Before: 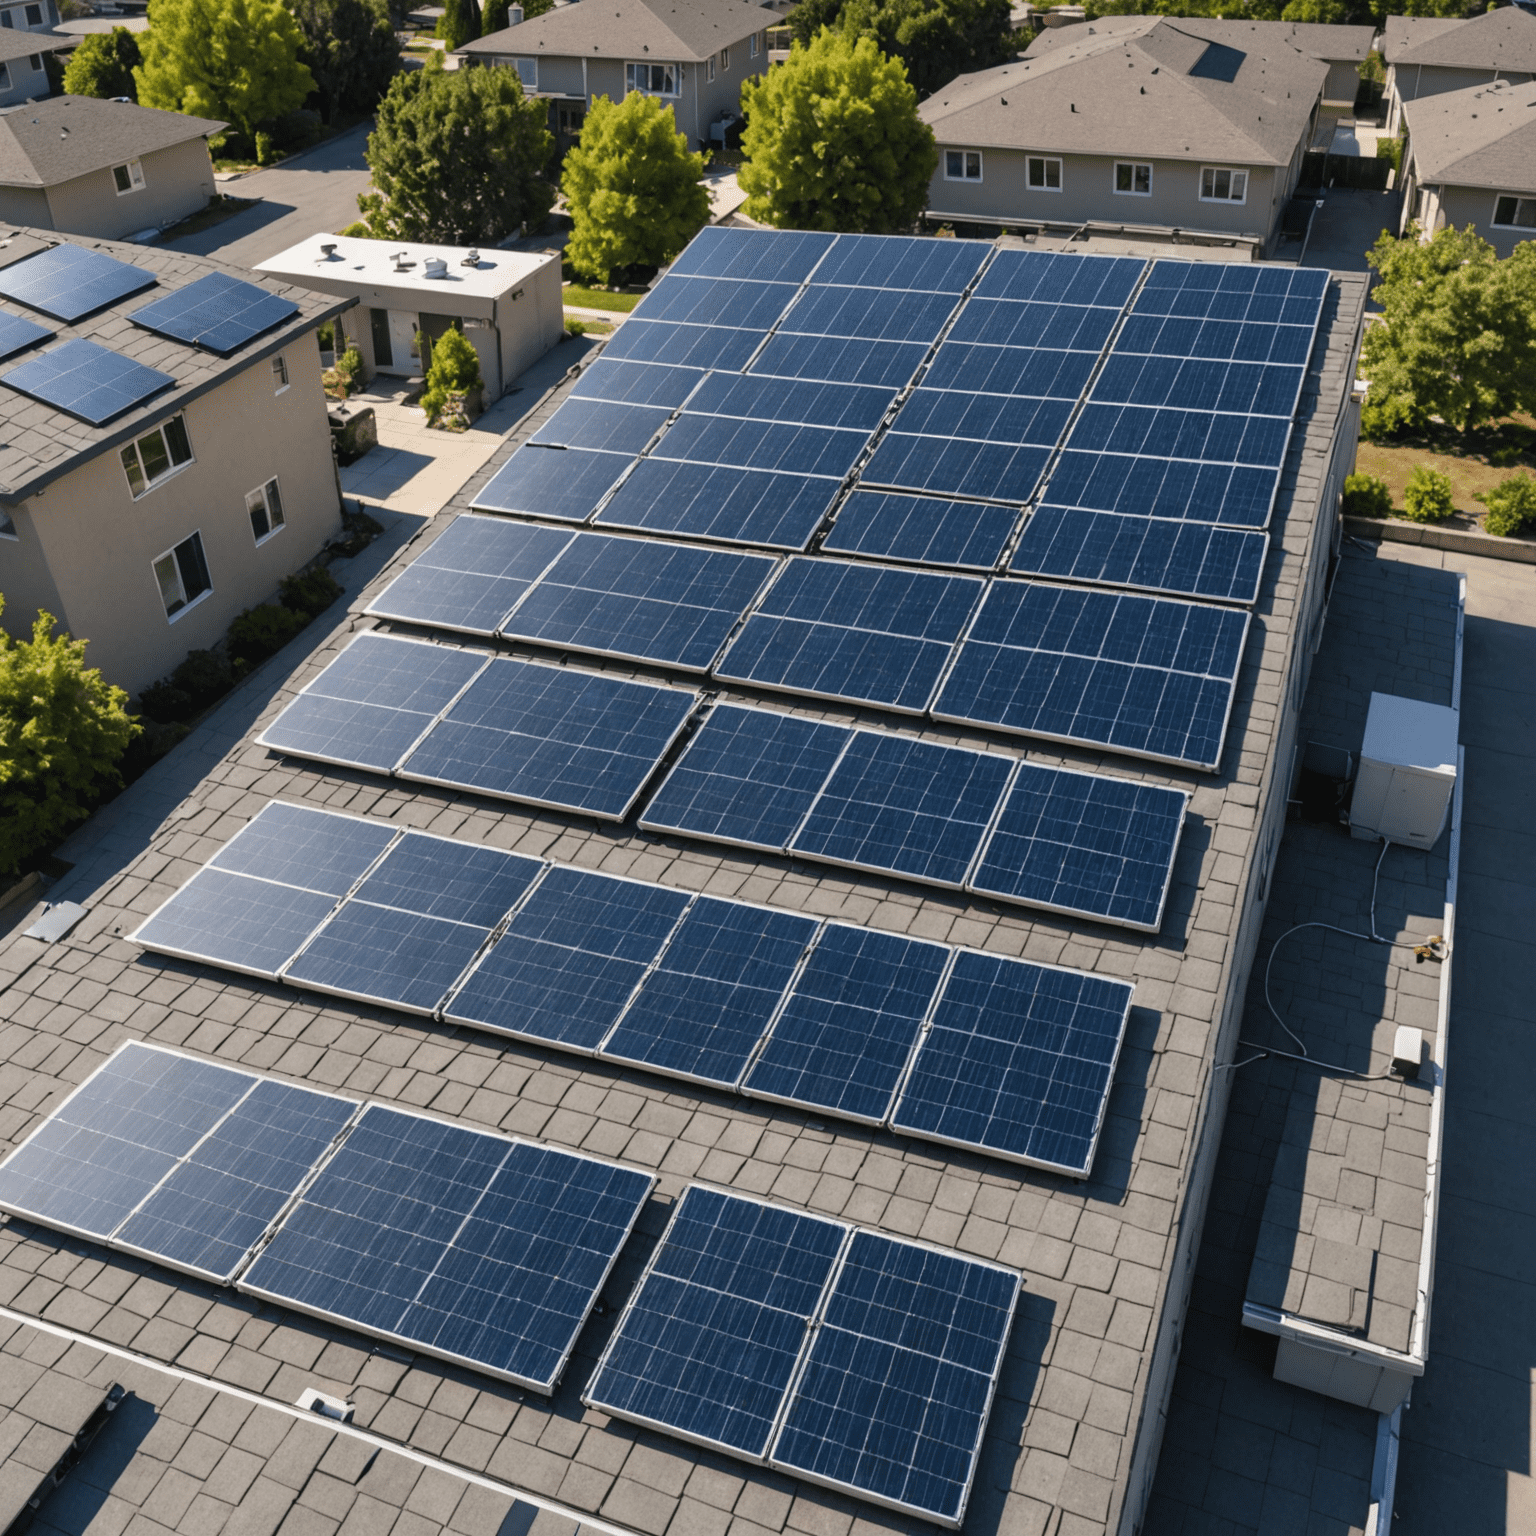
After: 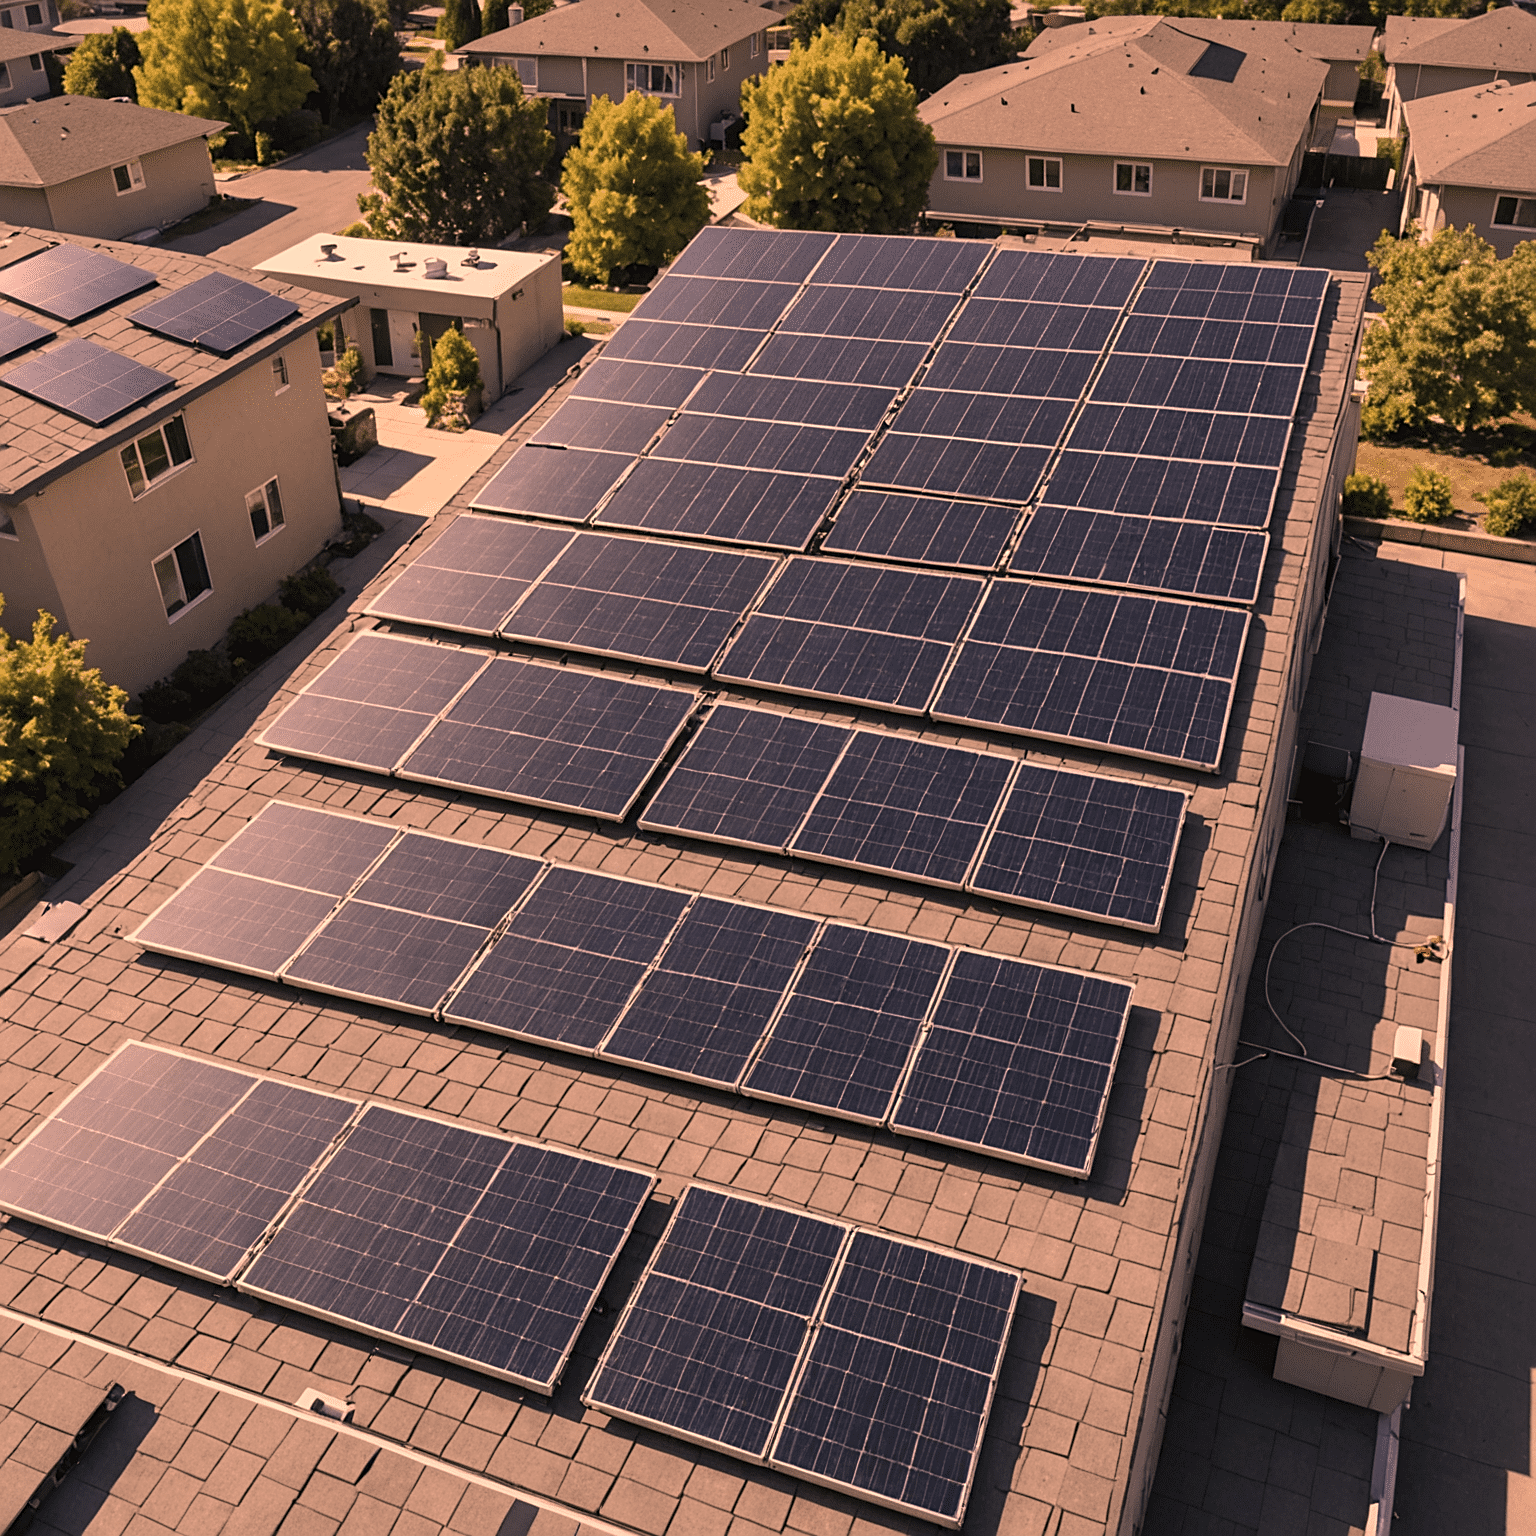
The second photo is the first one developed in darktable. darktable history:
sharpen: on, module defaults
contrast brightness saturation: saturation -0.05
color correction: highlights a* 40, highlights b* 40, saturation 0.69
